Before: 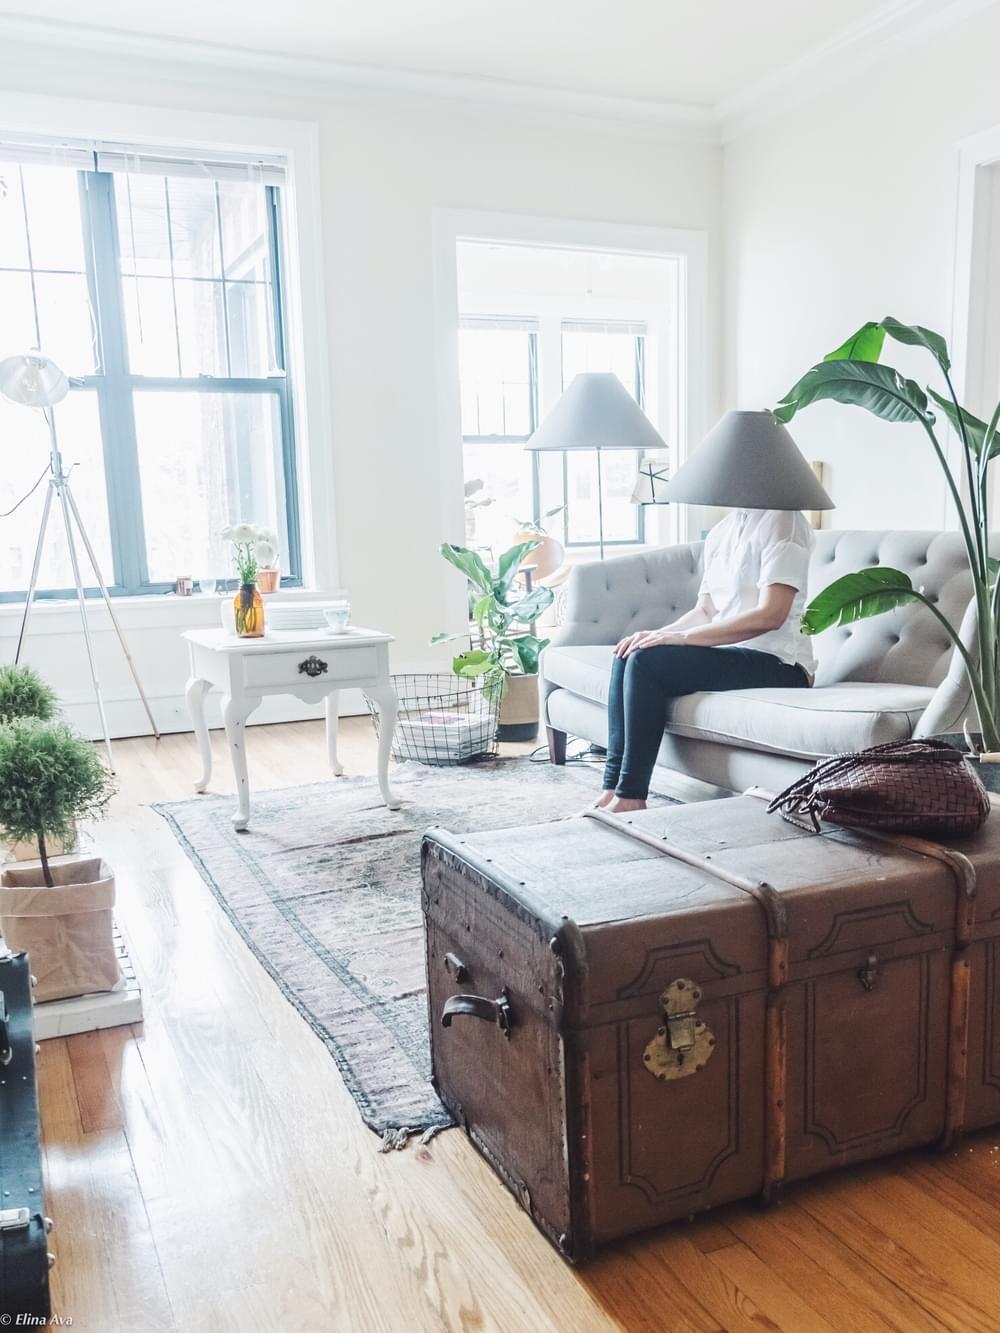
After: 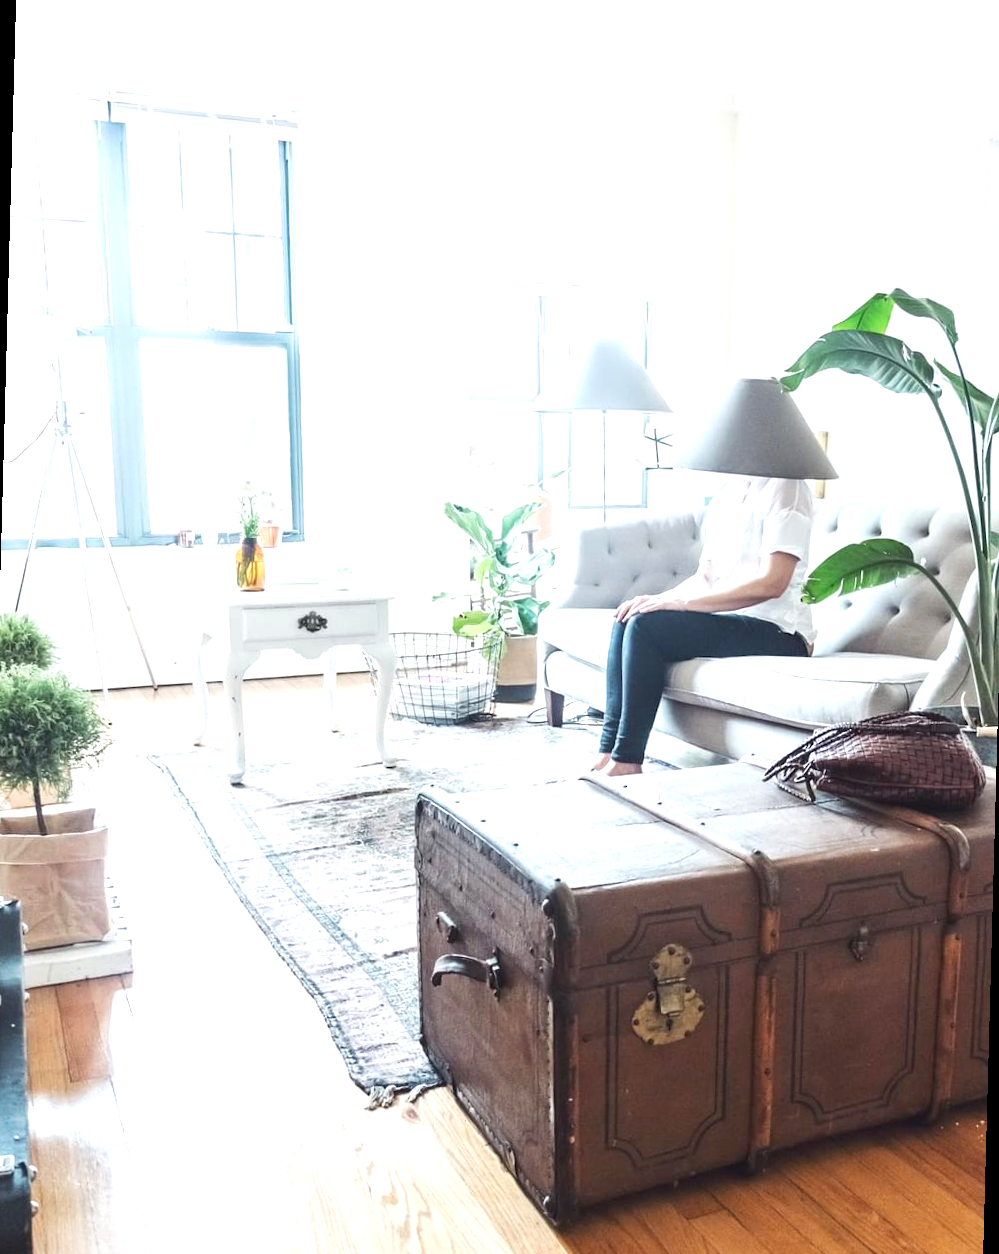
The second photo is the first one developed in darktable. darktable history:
exposure: black level correction 0.001, exposure 0.675 EV, compensate highlight preservation false
rotate and perspective: rotation 1.57°, crop left 0.018, crop right 0.982, crop top 0.039, crop bottom 0.961
